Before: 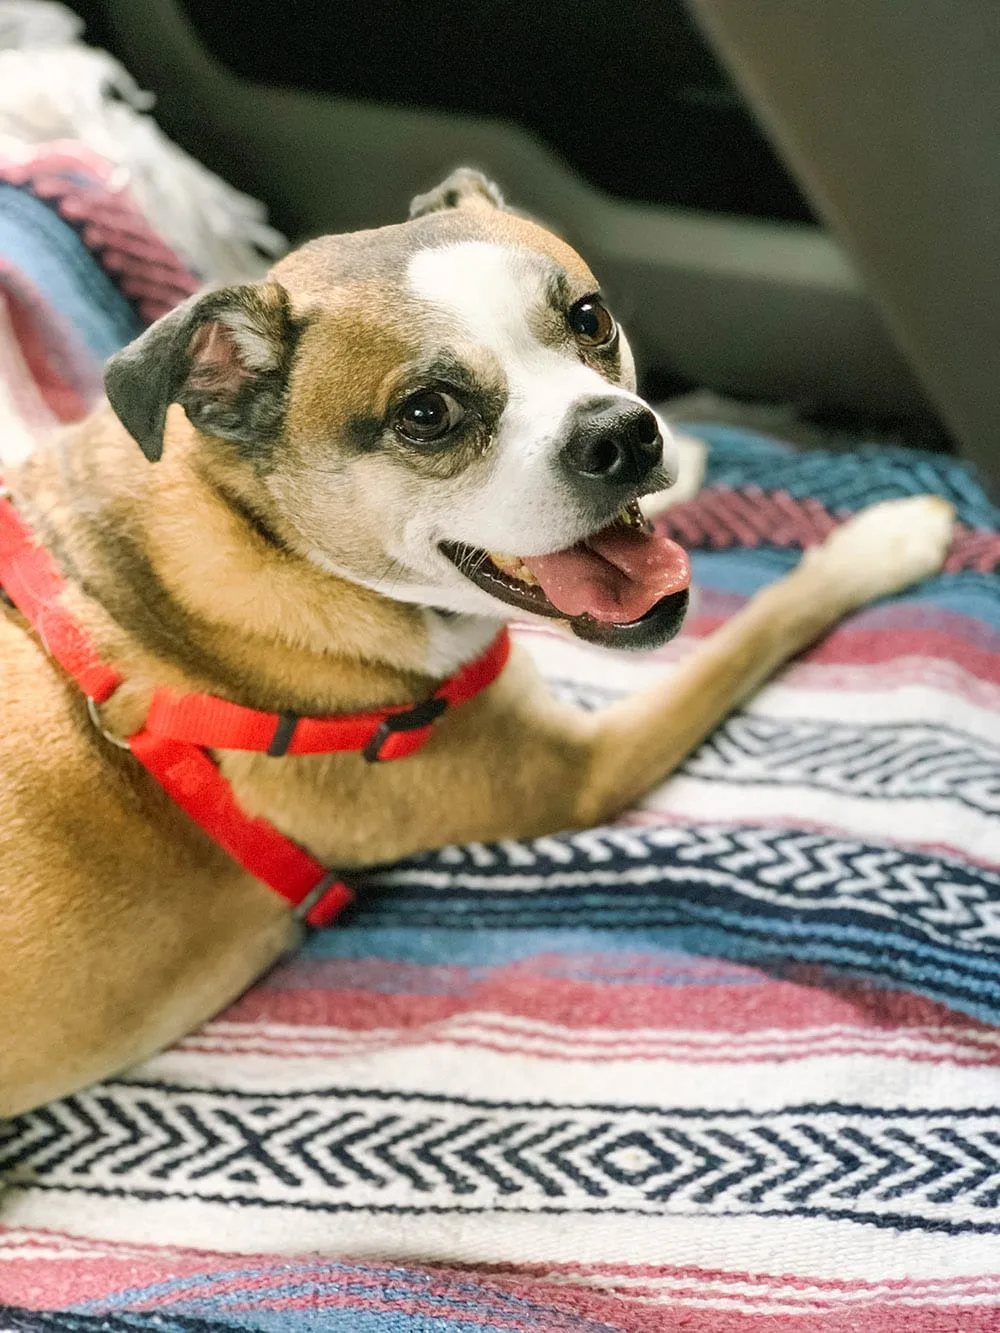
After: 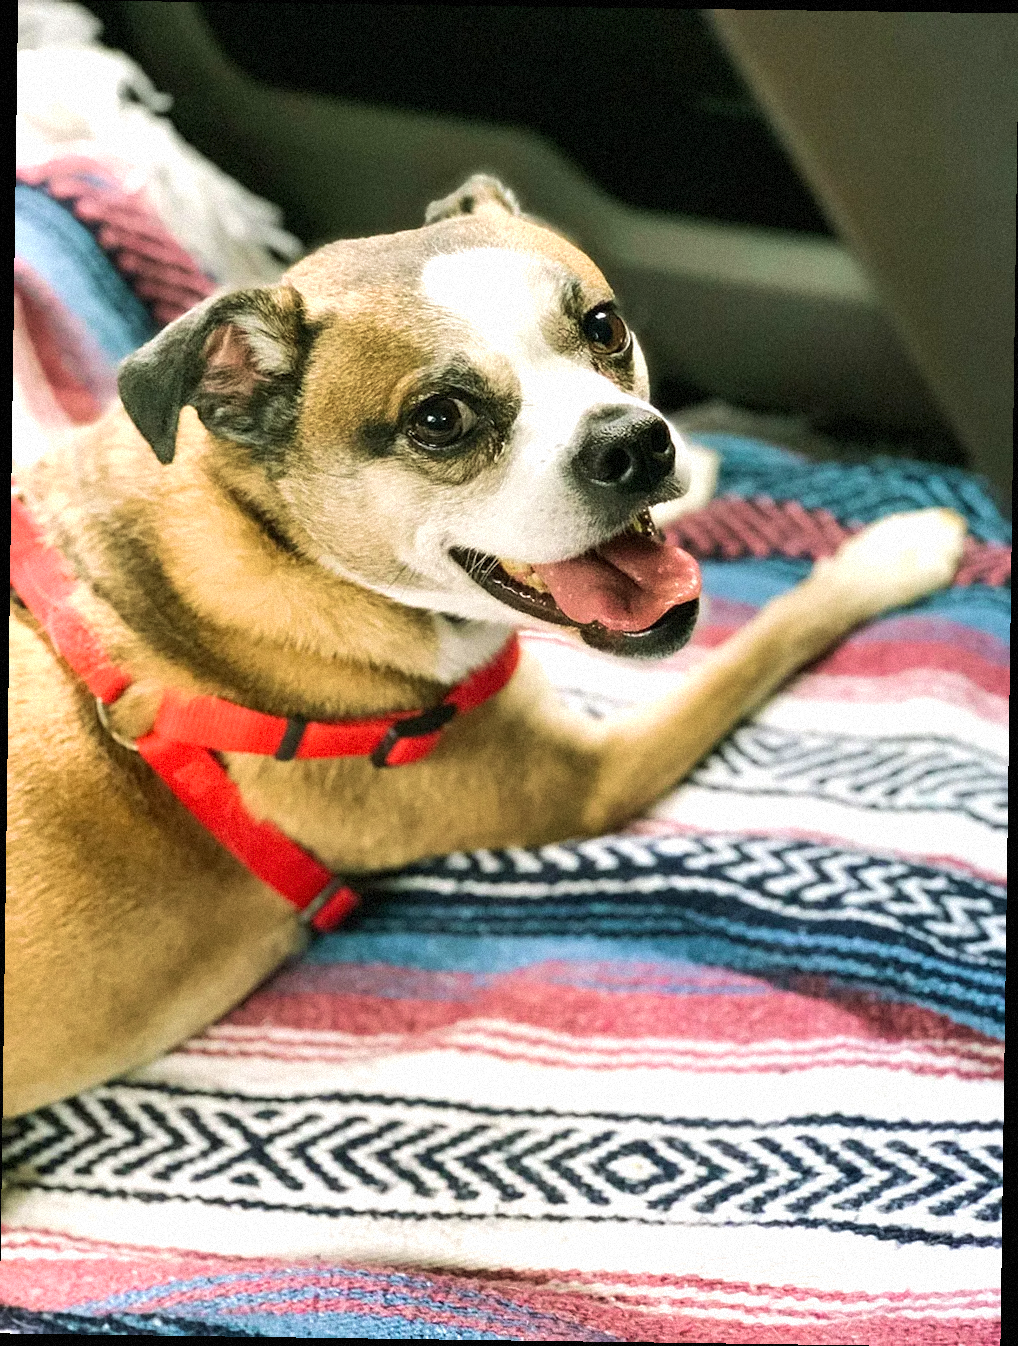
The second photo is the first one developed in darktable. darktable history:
tone equalizer: -8 EV -0.417 EV, -7 EV -0.389 EV, -6 EV -0.333 EV, -5 EV -0.222 EV, -3 EV 0.222 EV, -2 EV 0.333 EV, -1 EV 0.389 EV, +0 EV 0.417 EV, edges refinement/feathering 500, mask exposure compensation -1.57 EV, preserve details no
rotate and perspective: rotation 0.8°, automatic cropping off
velvia: strength 27%
grain: mid-tones bias 0%
